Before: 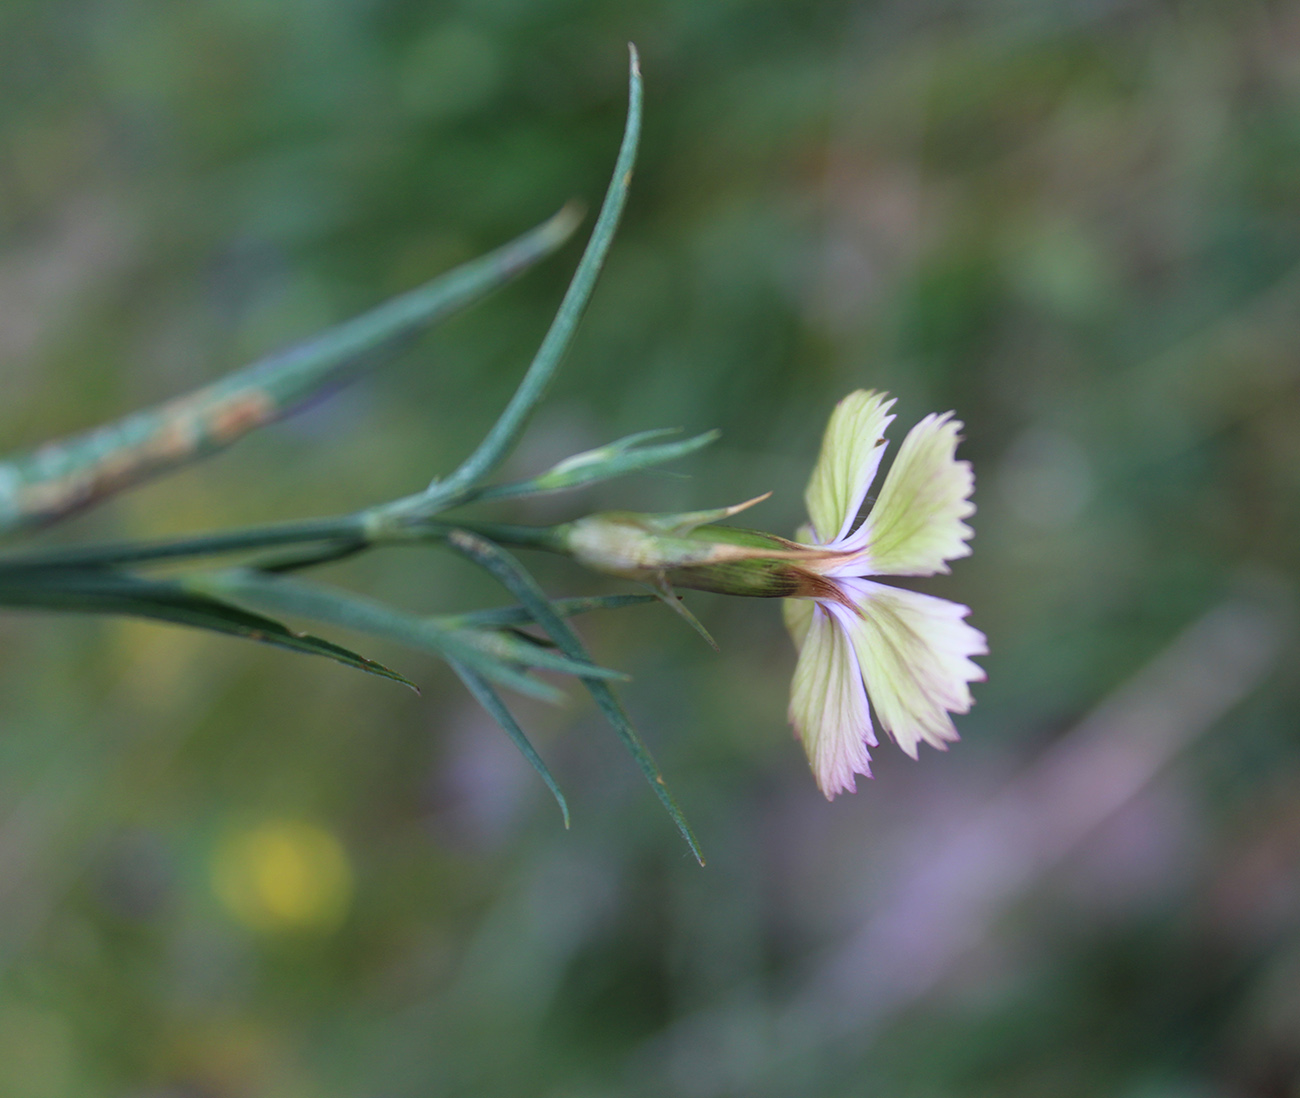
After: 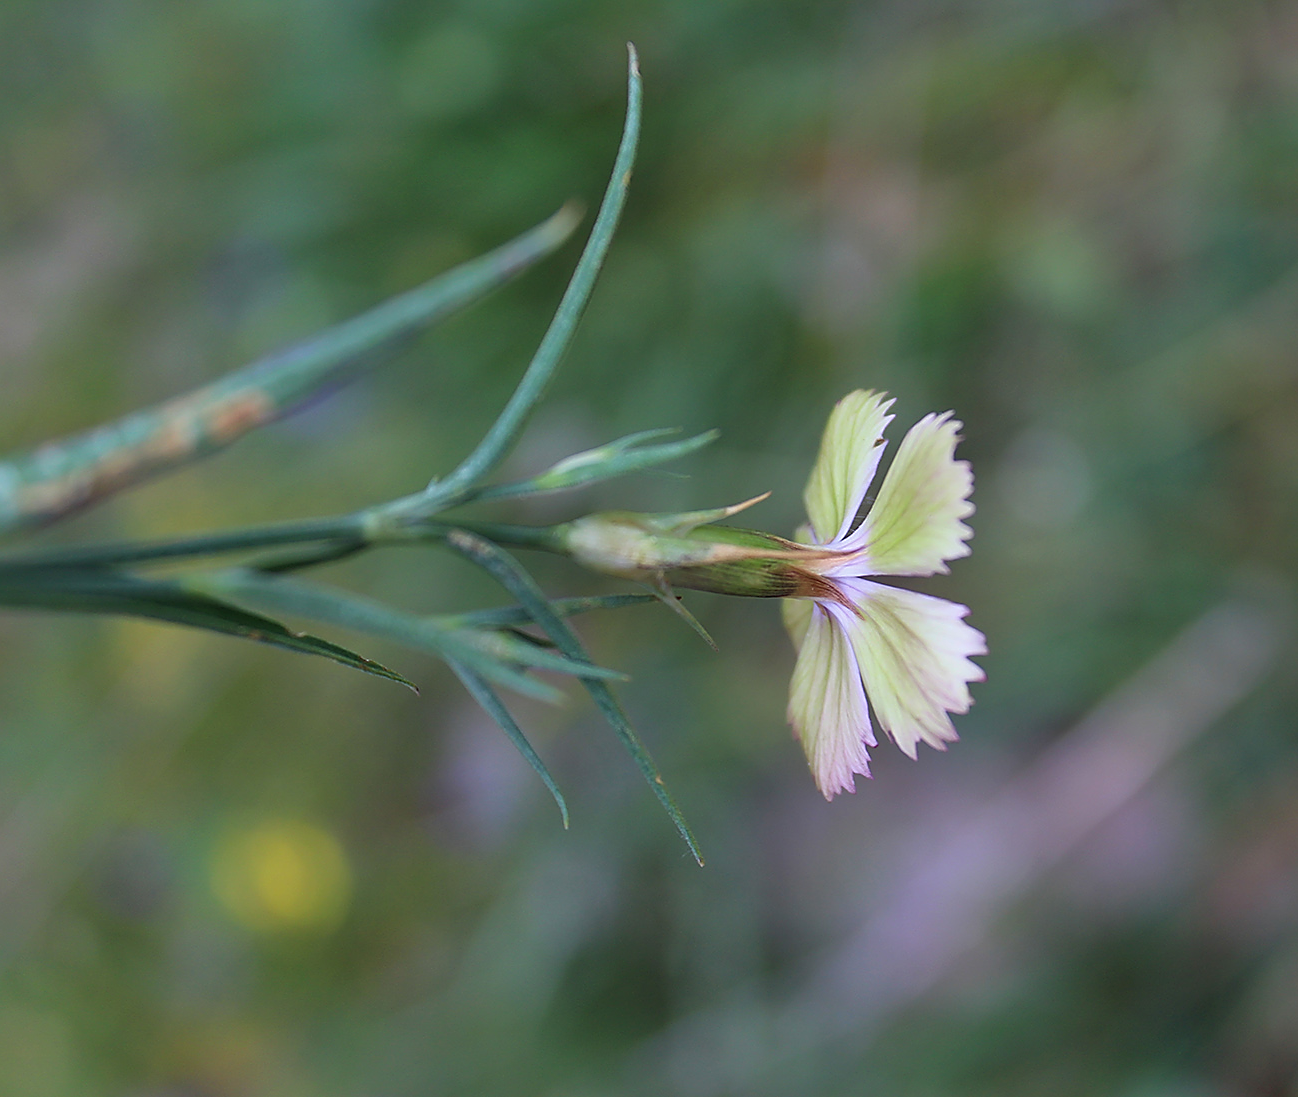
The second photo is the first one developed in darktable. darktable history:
shadows and highlights: on, module defaults
crop and rotate: left 0.126%
sharpen: radius 1.4, amount 1.25, threshold 0.7
